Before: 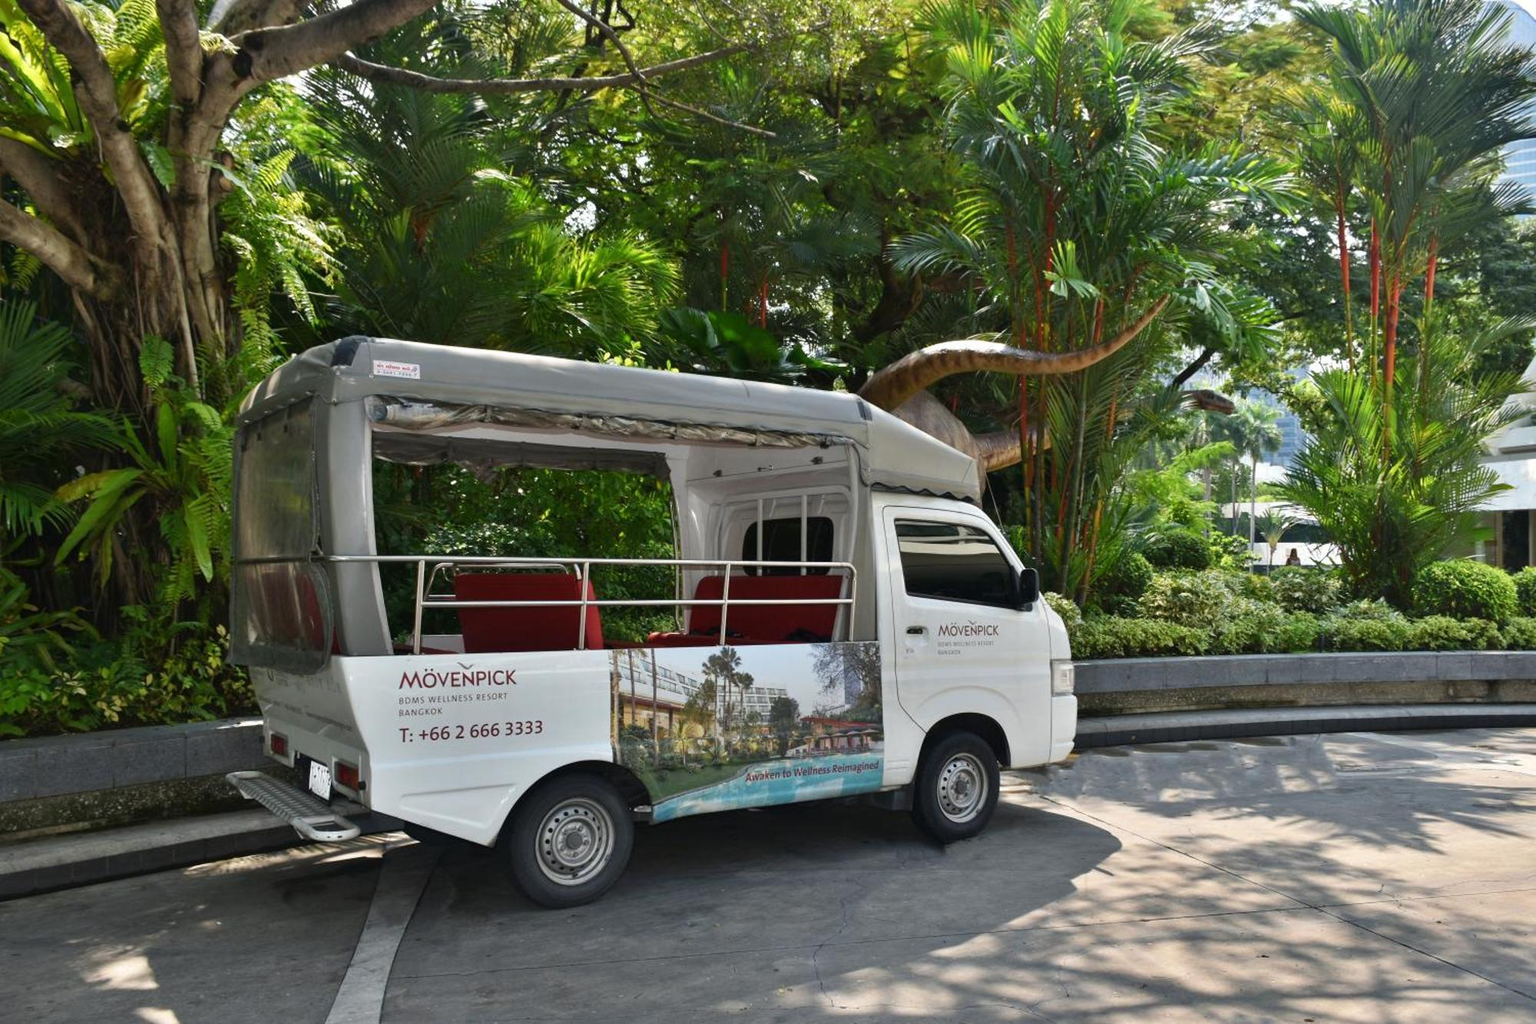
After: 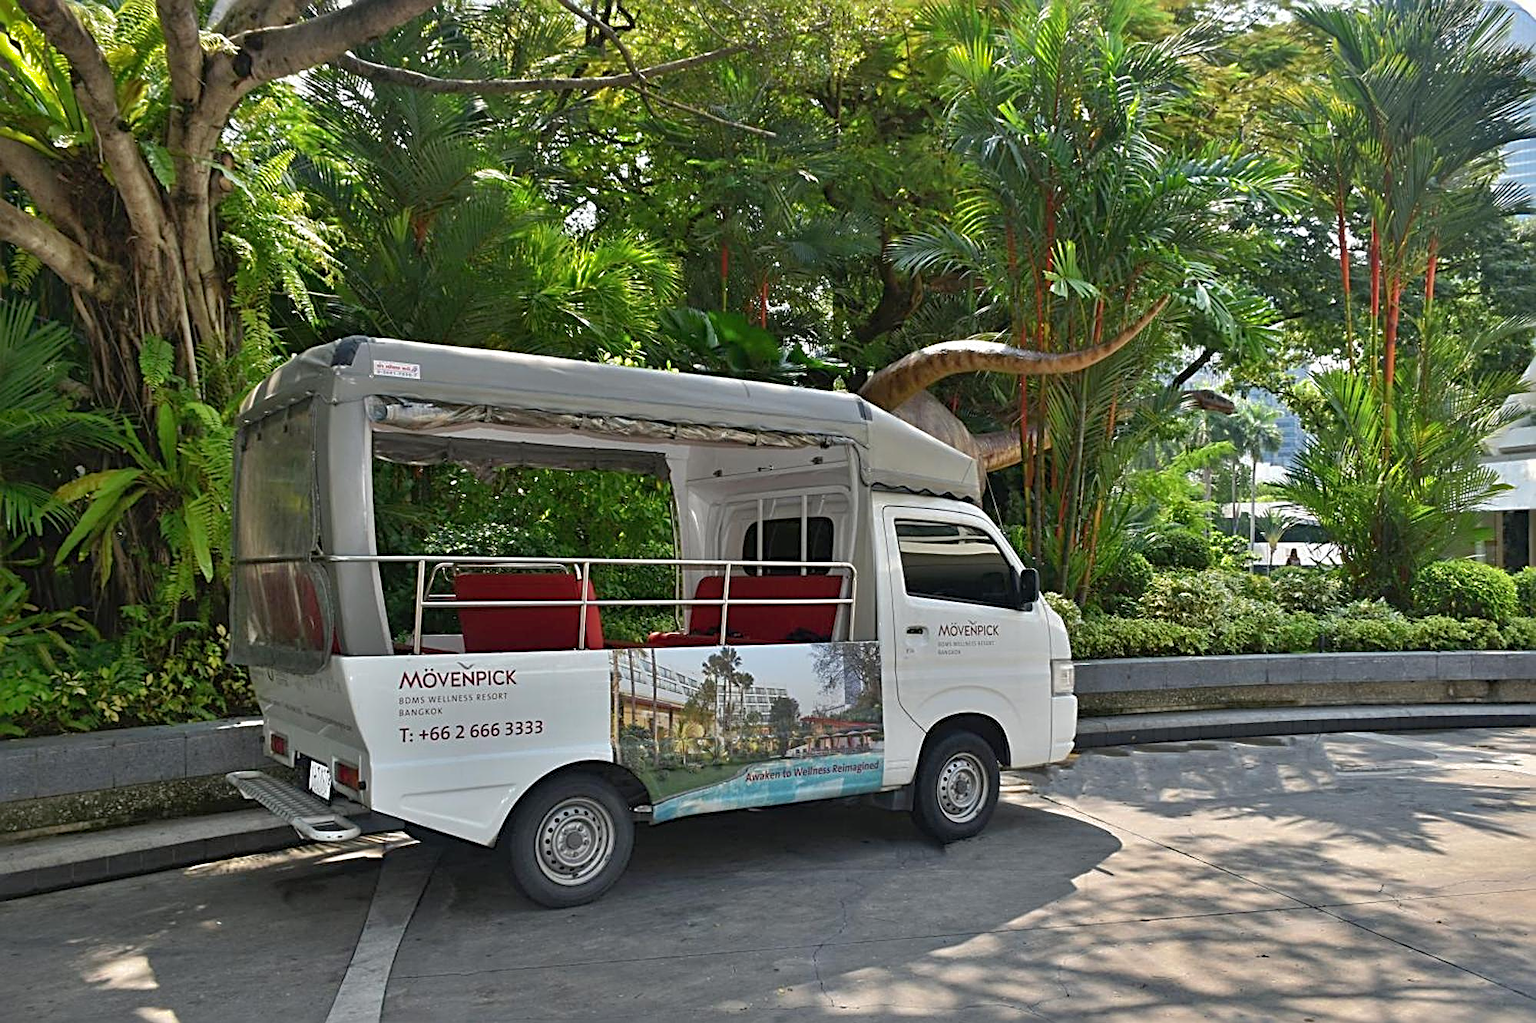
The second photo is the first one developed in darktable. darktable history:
shadows and highlights: on, module defaults
sharpen: radius 3.025, amount 0.757
